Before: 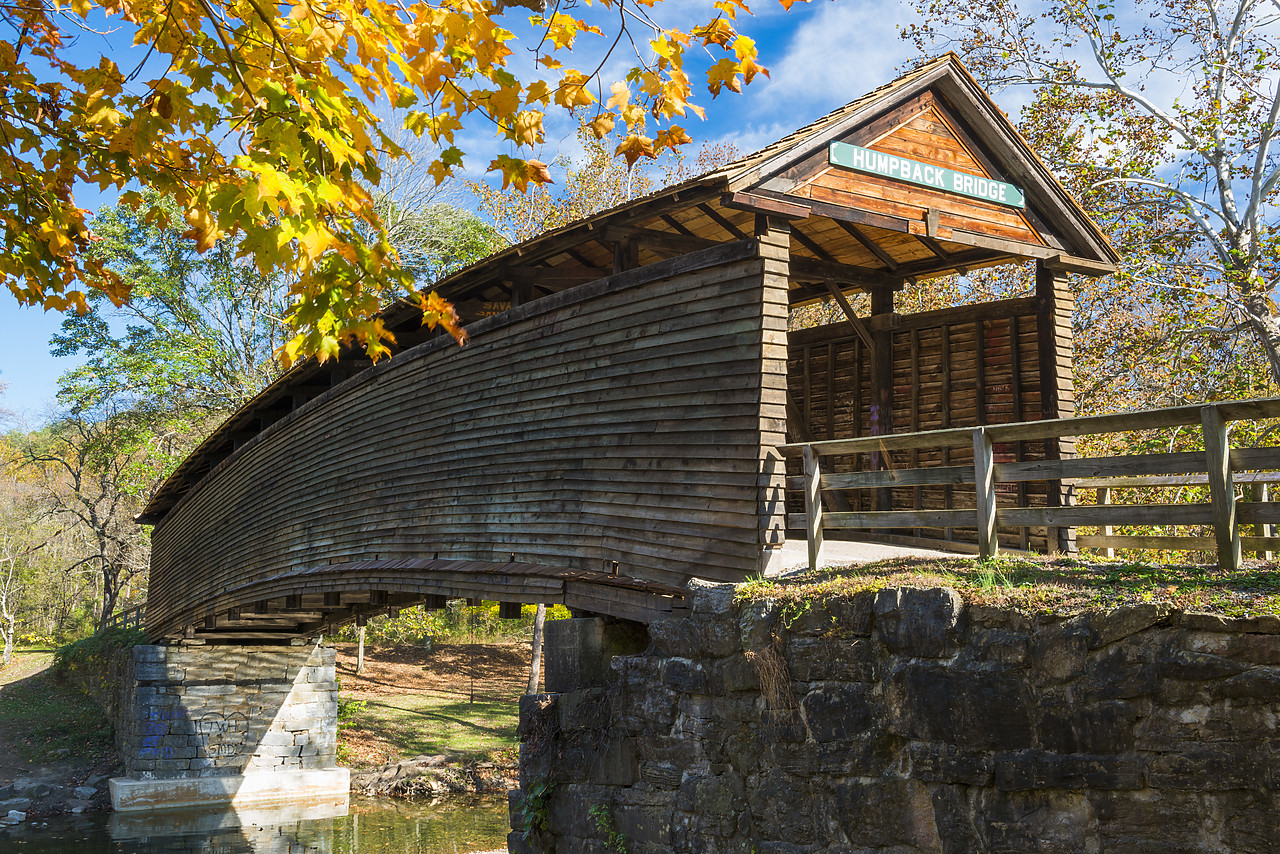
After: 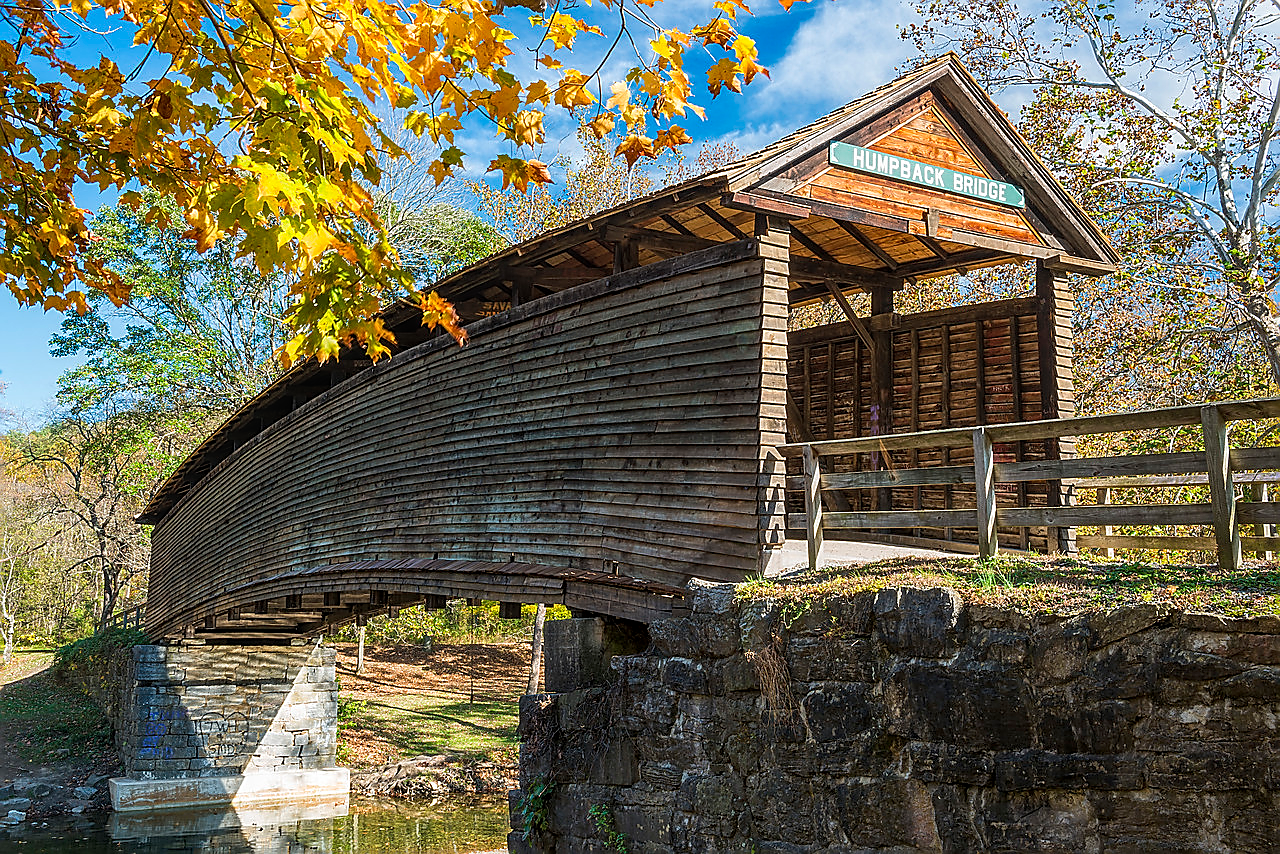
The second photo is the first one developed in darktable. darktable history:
sharpen: radius 1.424, amount 1.239, threshold 0.623
local contrast: on, module defaults
